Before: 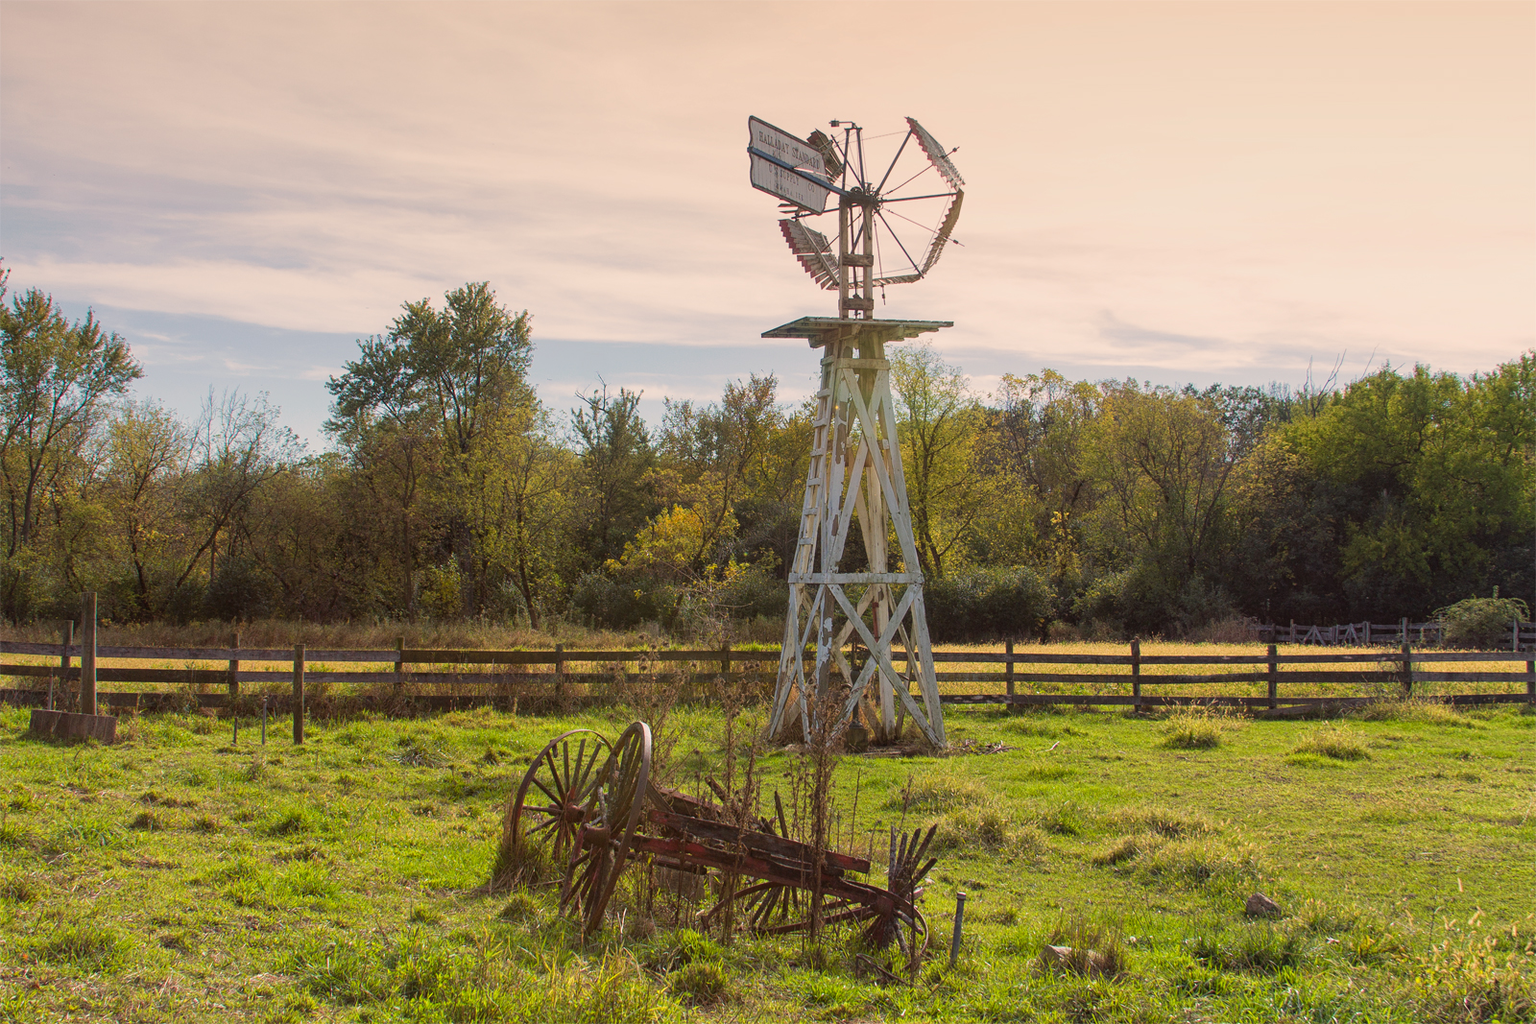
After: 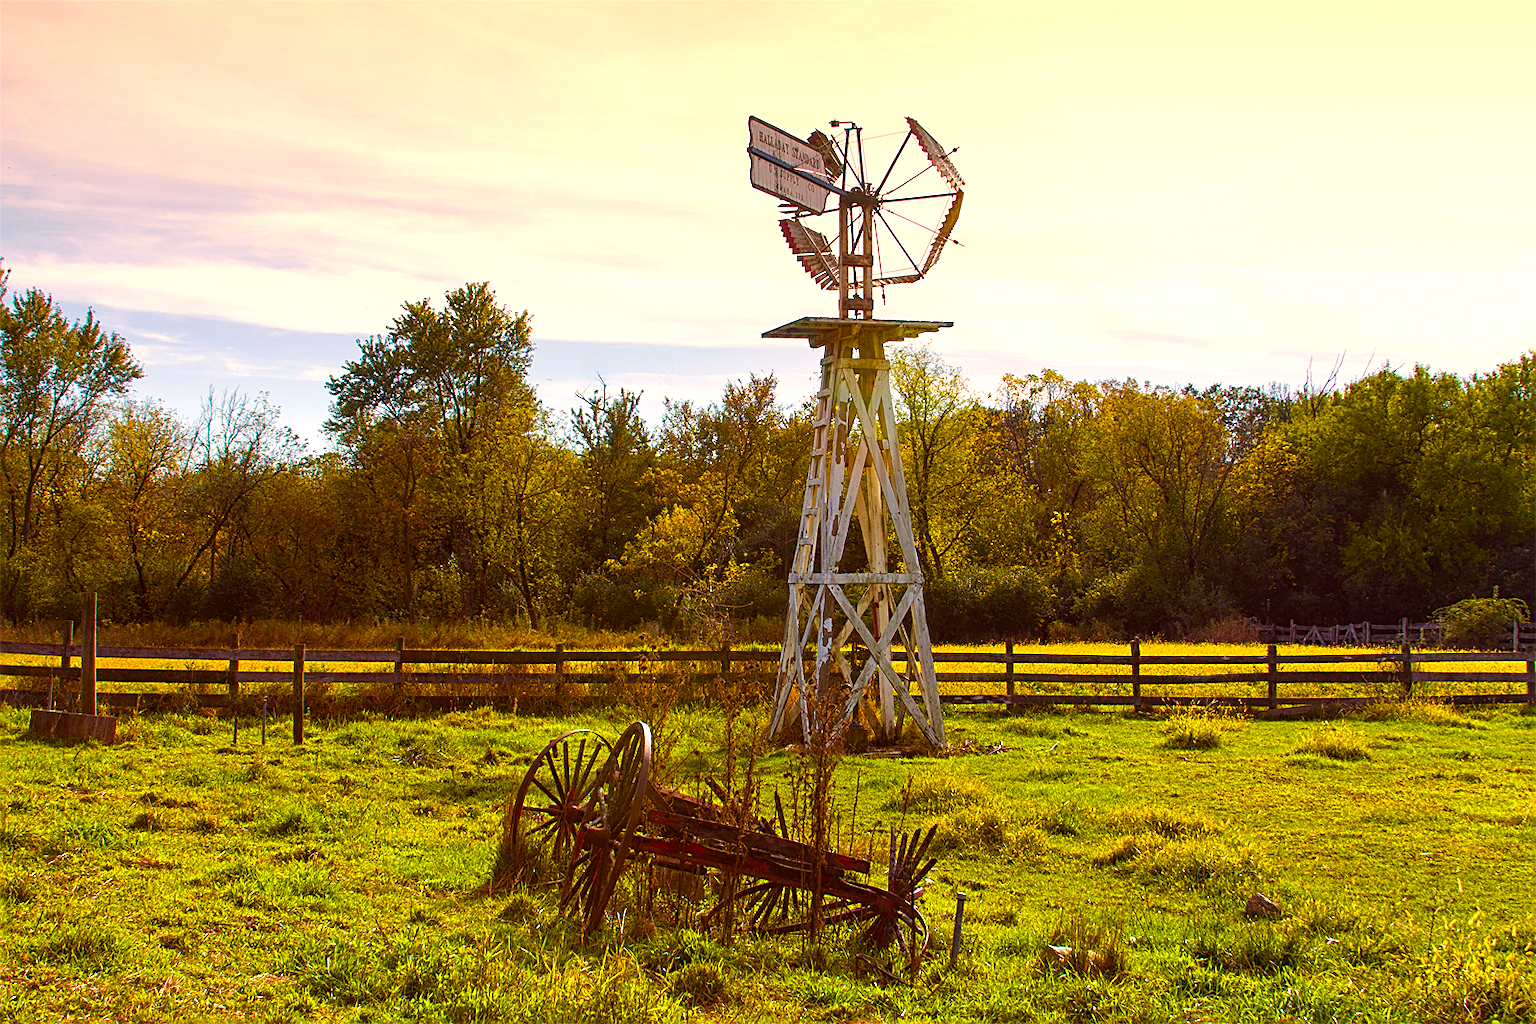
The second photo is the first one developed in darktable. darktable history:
rgb levels: mode RGB, independent channels, levels [[0, 0.5, 1], [0, 0.521, 1], [0, 0.536, 1]]
color balance rgb: linear chroma grading › global chroma 9%, perceptual saturation grading › global saturation 36%, perceptual saturation grading › shadows 35%, perceptual brilliance grading › global brilliance 21.21%, perceptual brilliance grading › shadows -35%, global vibrance 21.21%
sharpen: on, module defaults
